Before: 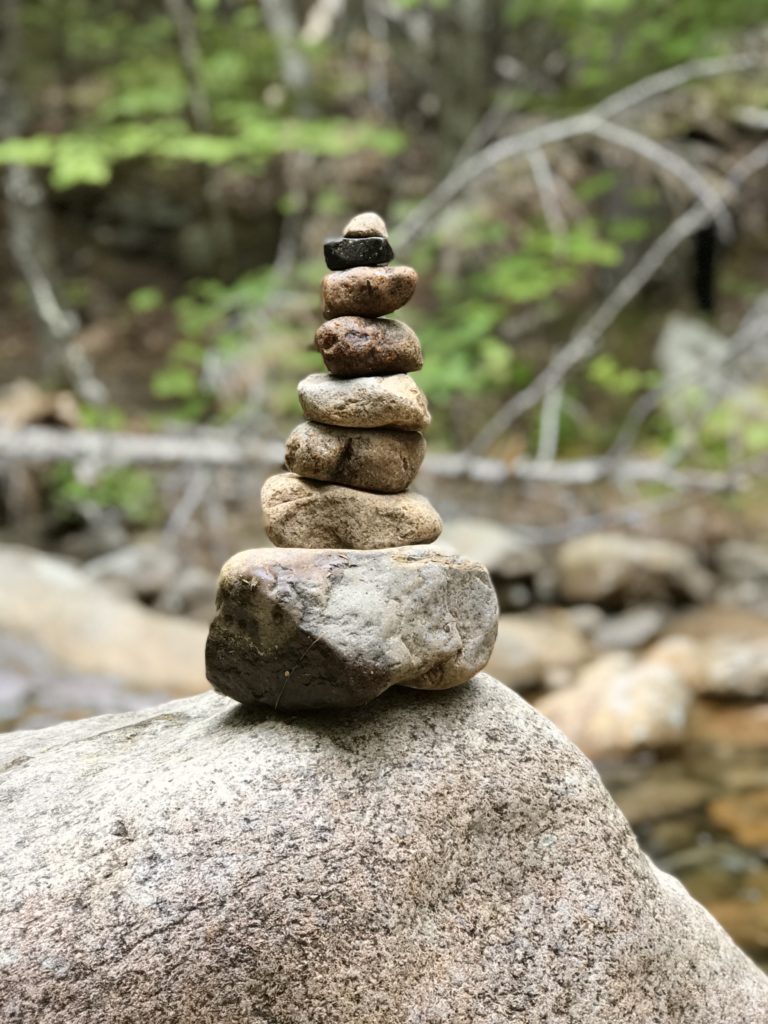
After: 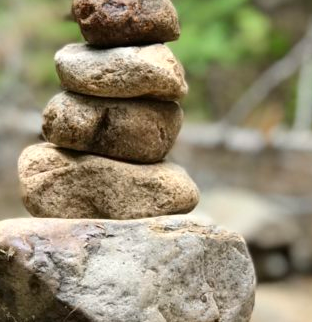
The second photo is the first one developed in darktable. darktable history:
levels: levels [0, 0.492, 0.984]
crop: left 31.74%, top 32.278%, right 27.612%, bottom 36.219%
